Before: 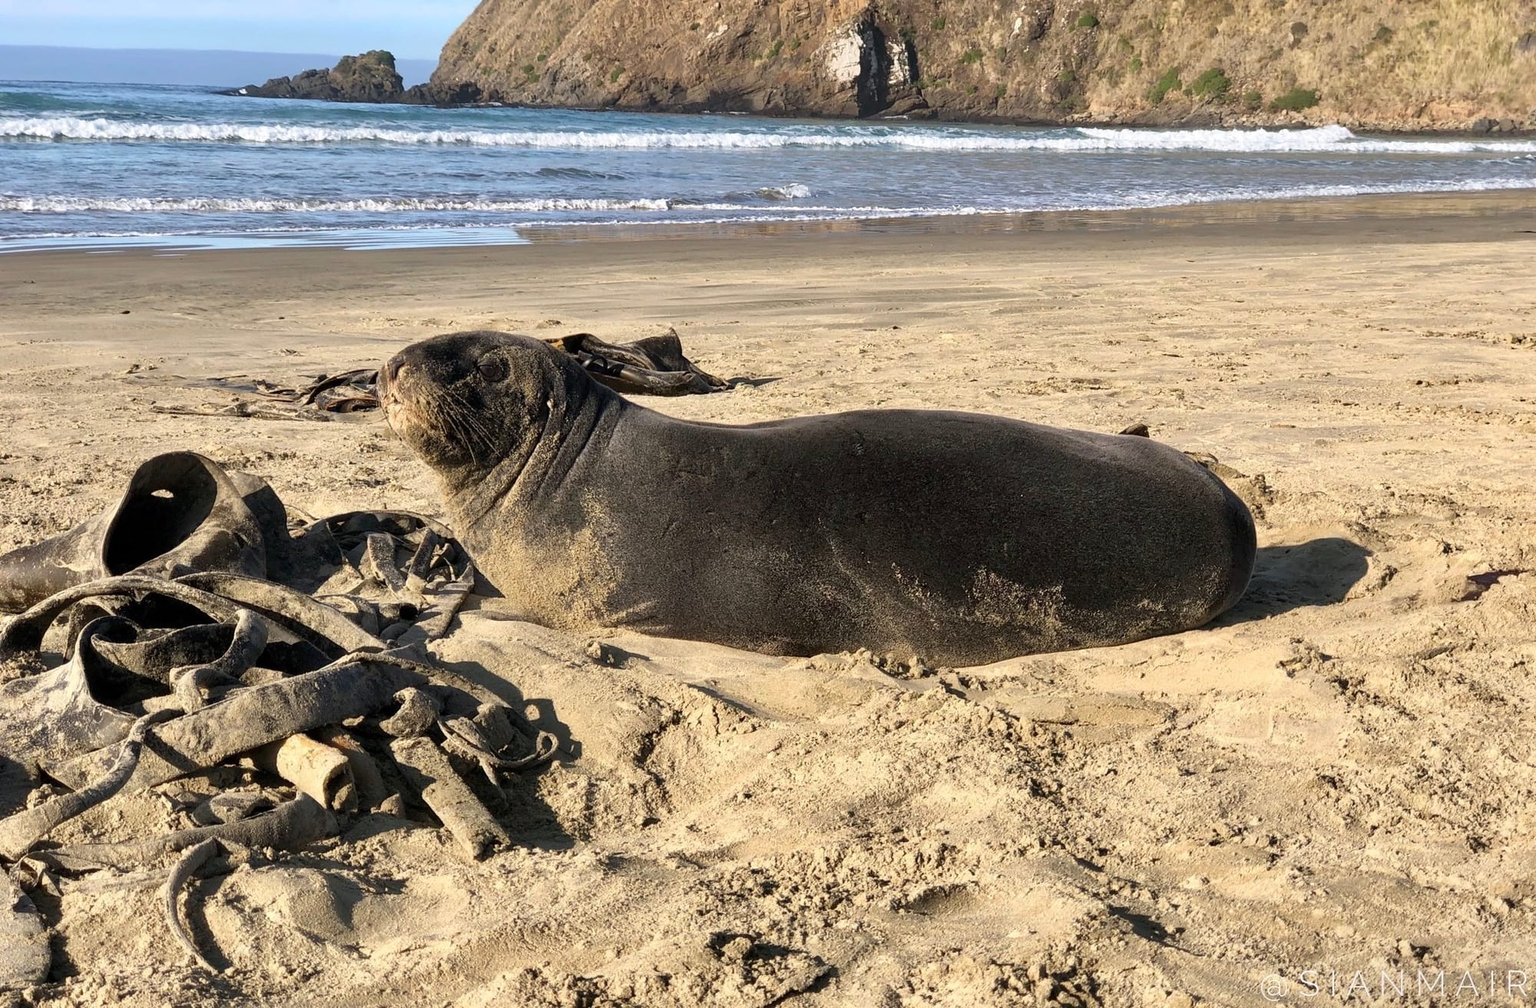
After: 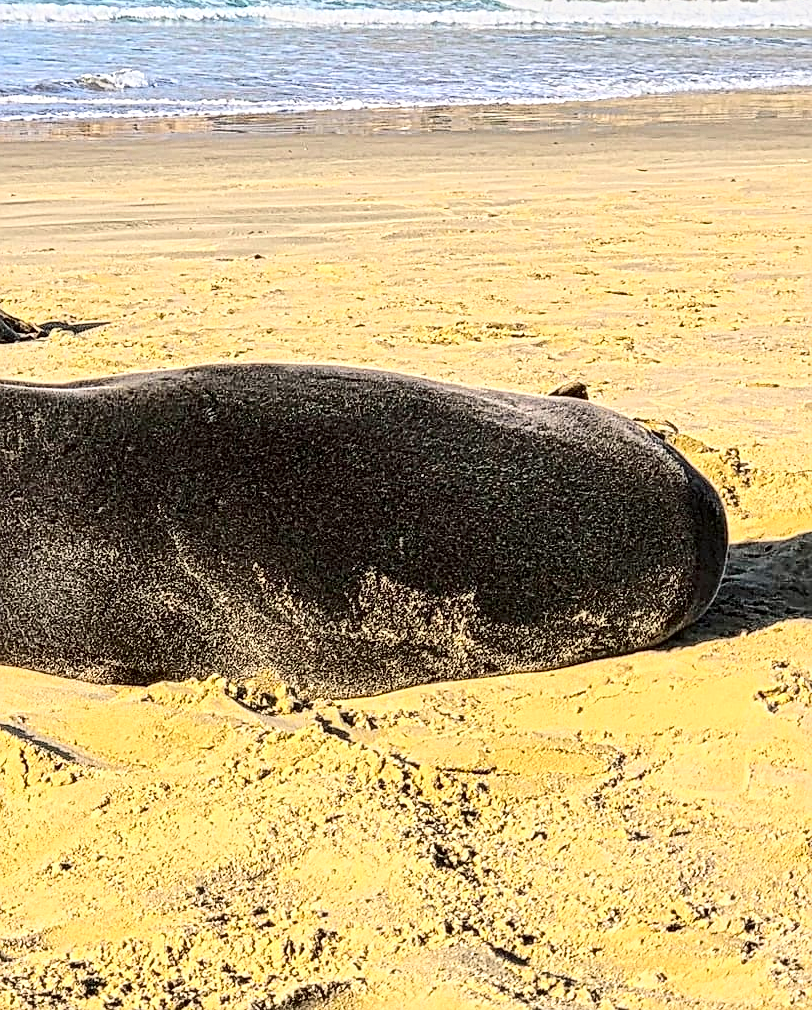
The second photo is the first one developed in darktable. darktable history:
tone curve: curves: ch0 [(0, 0.011) (0.104, 0.085) (0.236, 0.234) (0.398, 0.507) (0.472, 0.62) (0.641, 0.773) (0.835, 0.883) (1, 0.961)]; ch1 [(0, 0) (0.353, 0.344) (0.43, 0.401) (0.479, 0.476) (0.502, 0.504) (0.54, 0.542) (0.602, 0.613) (0.638, 0.668) (0.693, 0.727) (1, 1)]; ch2 [(0, 0) (0.34, 0.314) (0.434, 0.43) (0.5, 0.506) (0.528, 0.534) (0.55, 0.567) (0.595, 0.613) (0.644, 0.729) (1, 1)], color space Lab, independent channels, preserve colors none
contrast brightness saturation: contrast 0.201, brightness 0.159, saturation 0.23
local contrast: mode bilateral grid, contrast 20, coarseness 3, detail 298%, midtone range 0.2
crop: left 45.433%, top 12.954%, right 13.946%, bottom 10.061%
color correction: highlights a* -0.132, highlights b* 0.109
